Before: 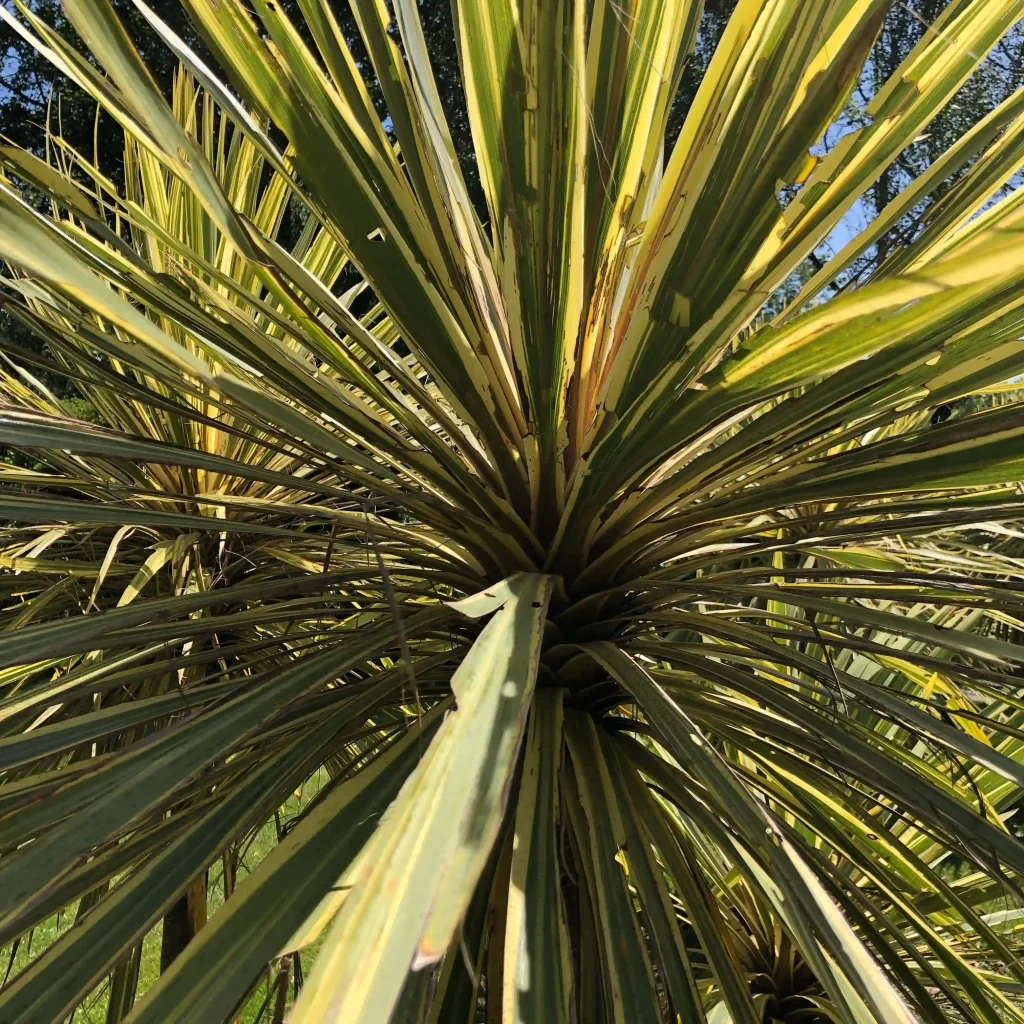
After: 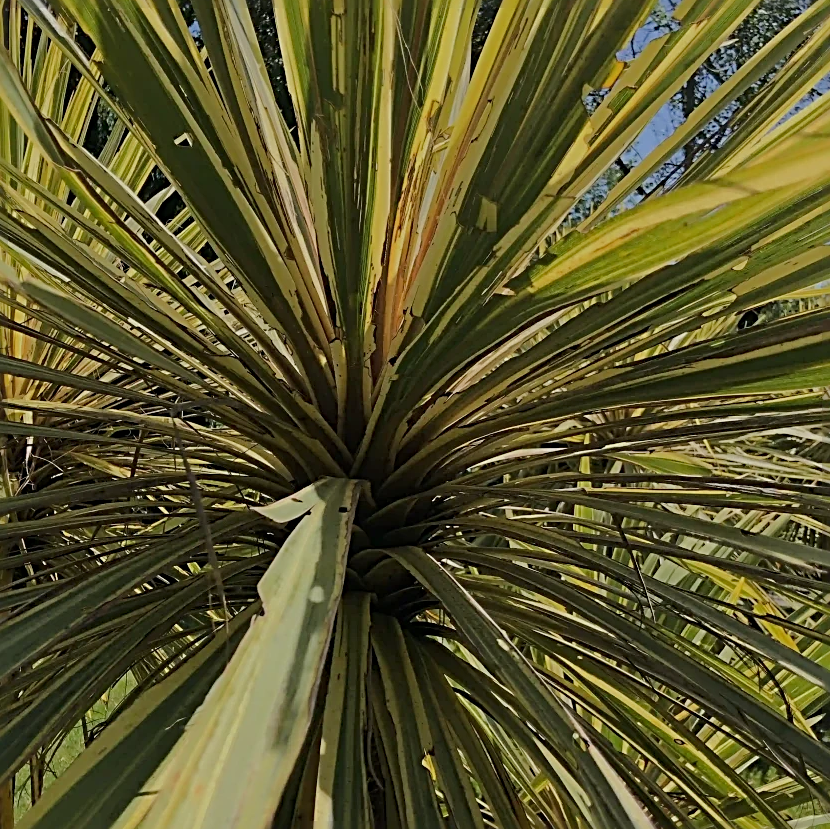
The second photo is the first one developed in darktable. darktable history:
sharpen: radius 2.831, amount 0.72
tone equalizer: -8 EV -0.01 EV, -7 EV 0.038 EV, -6 EV -0.007 EV, -5 EV 0.008 EV, -4 EV -0.029 EV, -3 EV -0.237 EV, -2 EV -0.646 EV, -1 EV -0.969 EV, +0 EV -0.954 EV, edges refinement/feathering 500, mask exposure compensation -1.57 EV, preserve details no
crop: left 18.886%, top 9.37%, bottom 9.629%
